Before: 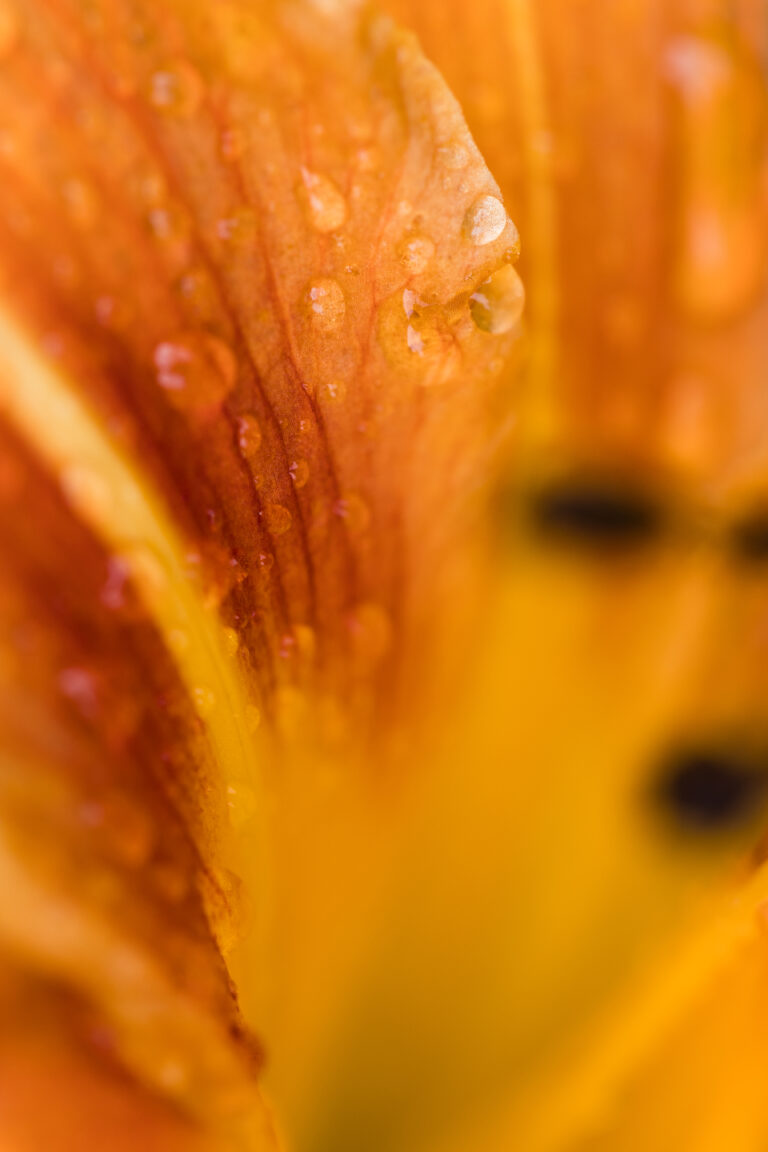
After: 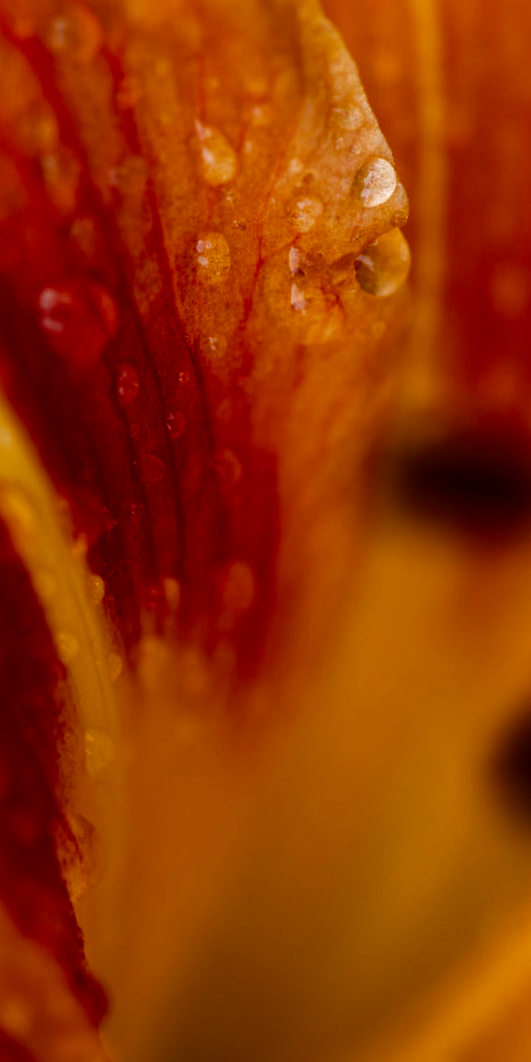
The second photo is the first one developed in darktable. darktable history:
exposure: black level correction -0.008, exposure 0.067 EV, compensate highlight preservation false
crop and rotate: angle -3.27°, left 14.277%, top 0.028%, right 10.766%, bottom 0.028%
contrast brightness saturation: contrast 0.09, brightness -0.59, saturation 0.17
